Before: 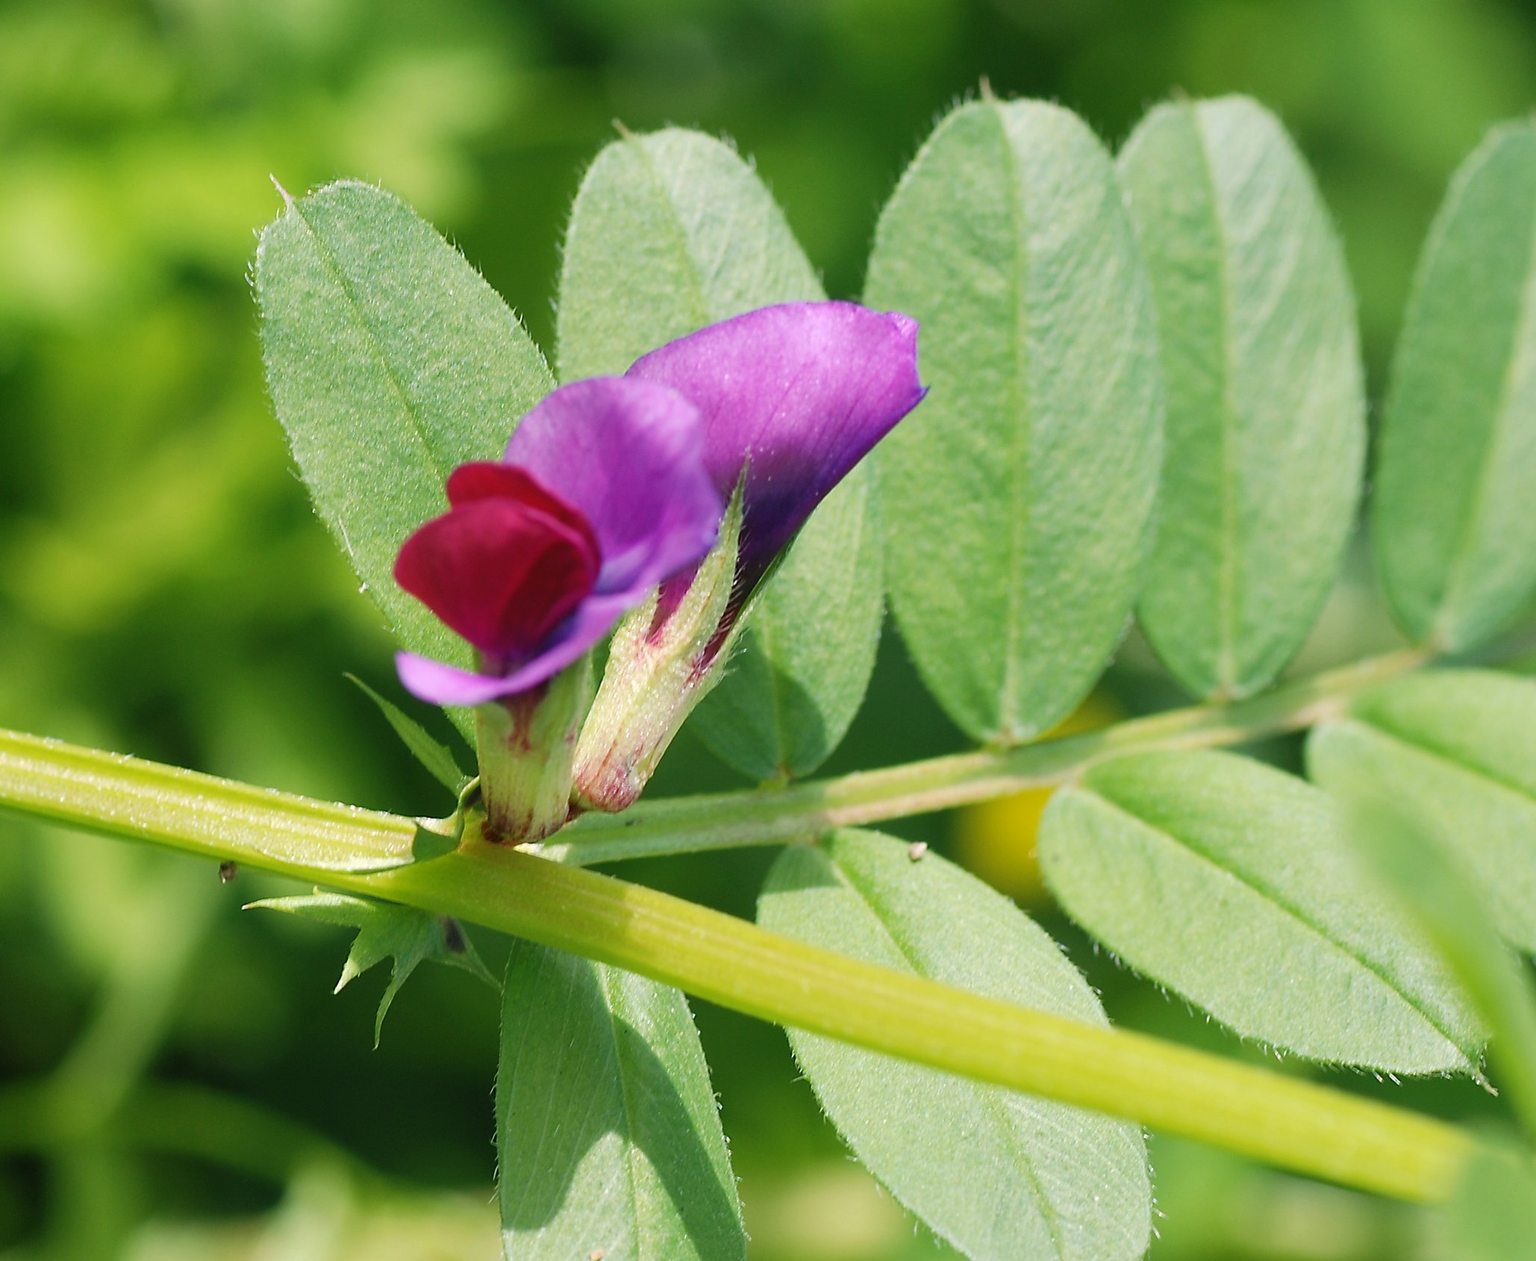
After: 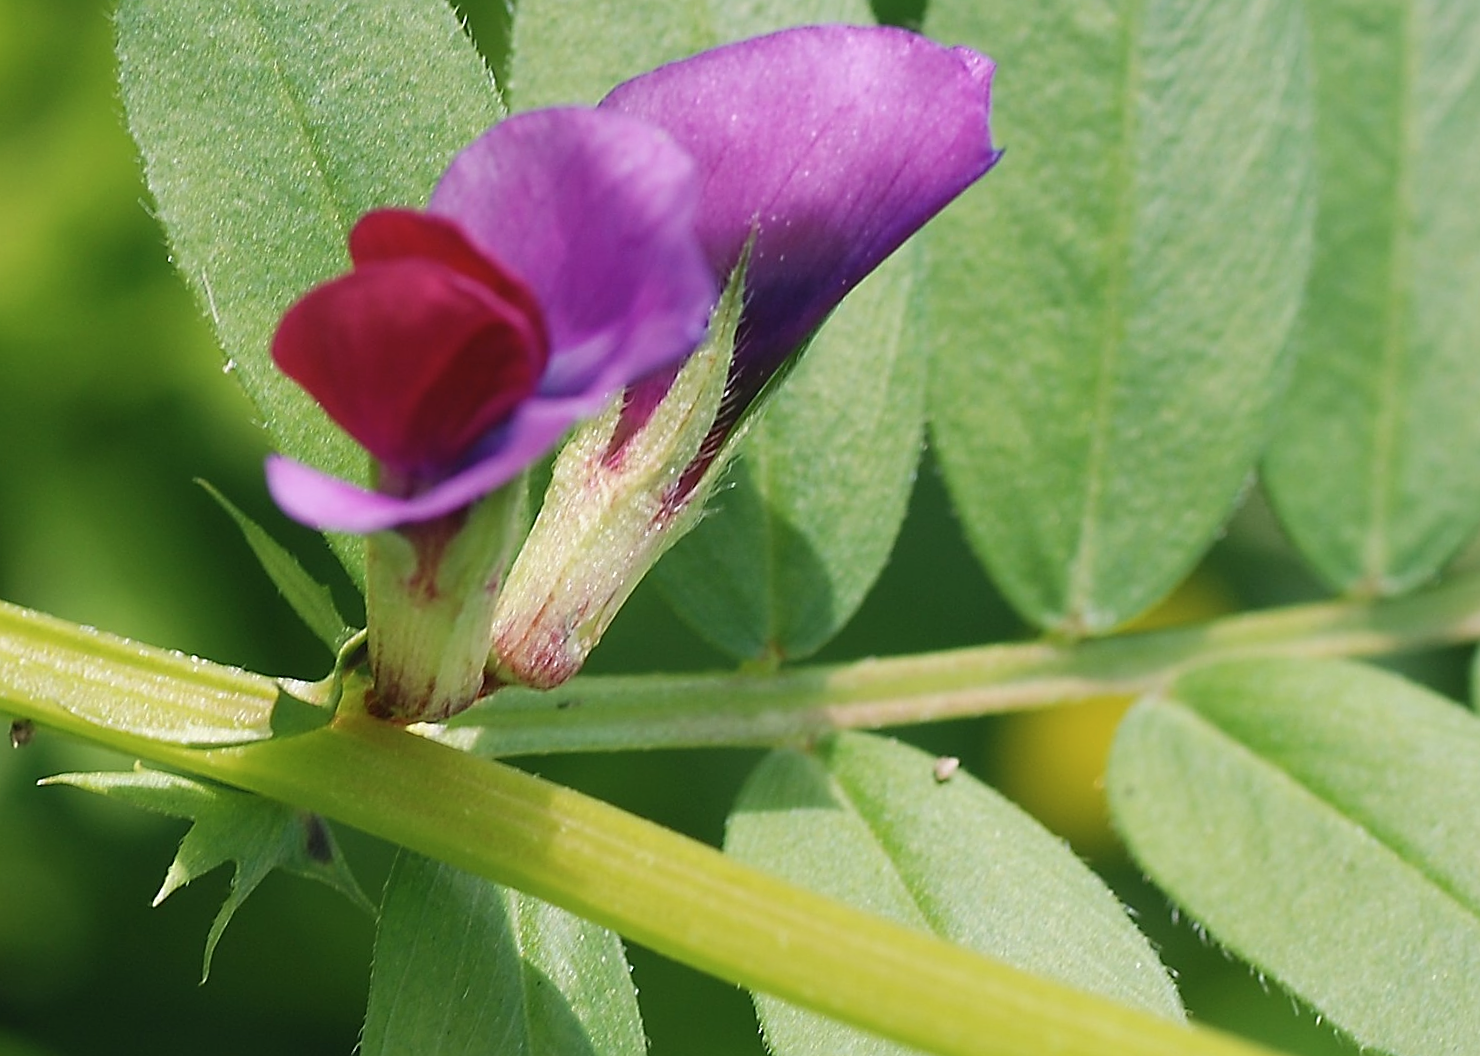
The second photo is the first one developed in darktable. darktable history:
contrast brightness saturation: contrast -0.071, brightness -0.038, saturation -0.11
crop and rotate: angle -3.94°, left 9.782%, top 20.52%, right 12.424%, bottom 11.846%
sharpen: on, module defaults
